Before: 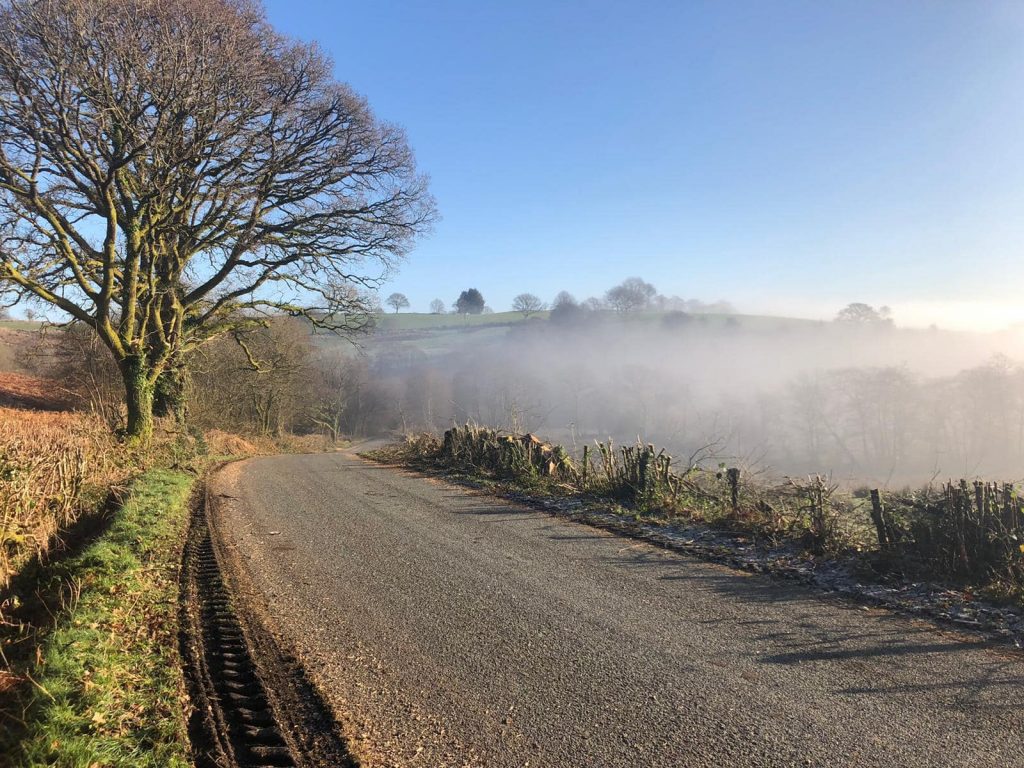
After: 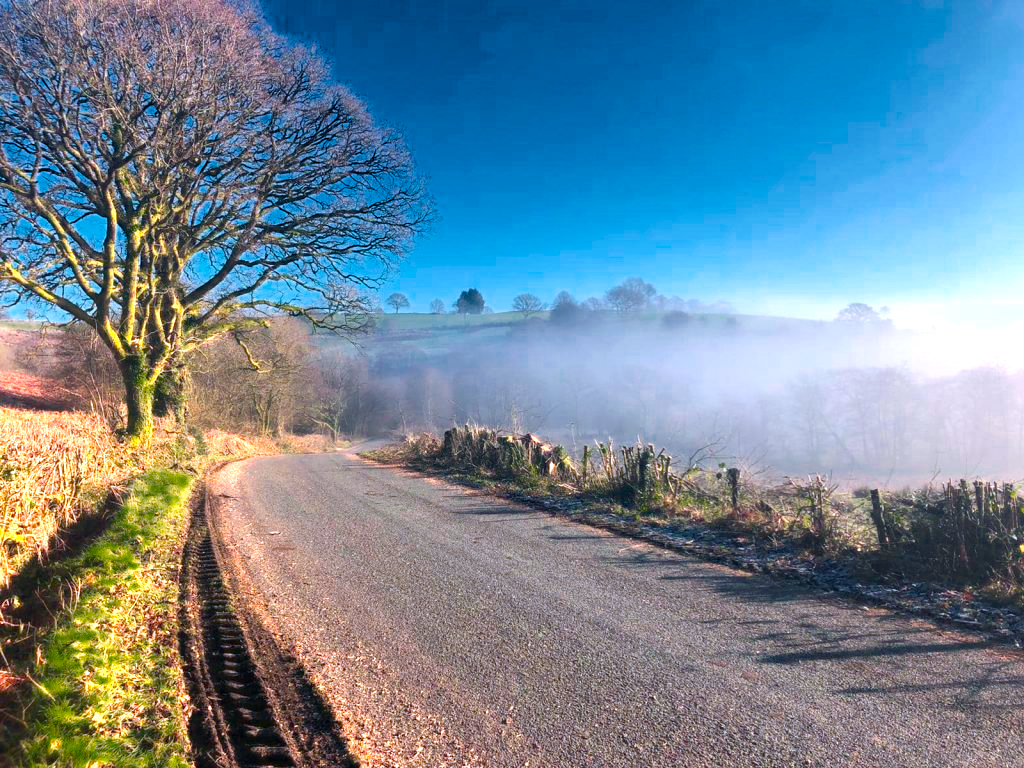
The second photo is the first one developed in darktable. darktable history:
color calibration: output R [1.422, -0.35, -0.252, 0], output G [-0.238, 1.259, -0.084, 0], output B [-0.081, -0.196, 1.58, 0], output brightness [0.49, 0.671, -0.57, 0], illuminant same as pipeline (D50), adaptation none (bypass), saturation algorithm version 1 (2020)
color zones: curves: ch0 [(0.25, 0.5) (0.347, 0.092) (0.75, 0.5)]; ch1 [(0.25, 0.5) (0.33, 0.51) (0.75, 0.5)]
color zones "2": curves: ch0 [(0.23, 0.551) (0.75, 0.5)]; ch1 [(0.223, 0.636) (0.75, 0.5)]; ch2 [(0.281, 0.537) (0.75, 0.5)]
